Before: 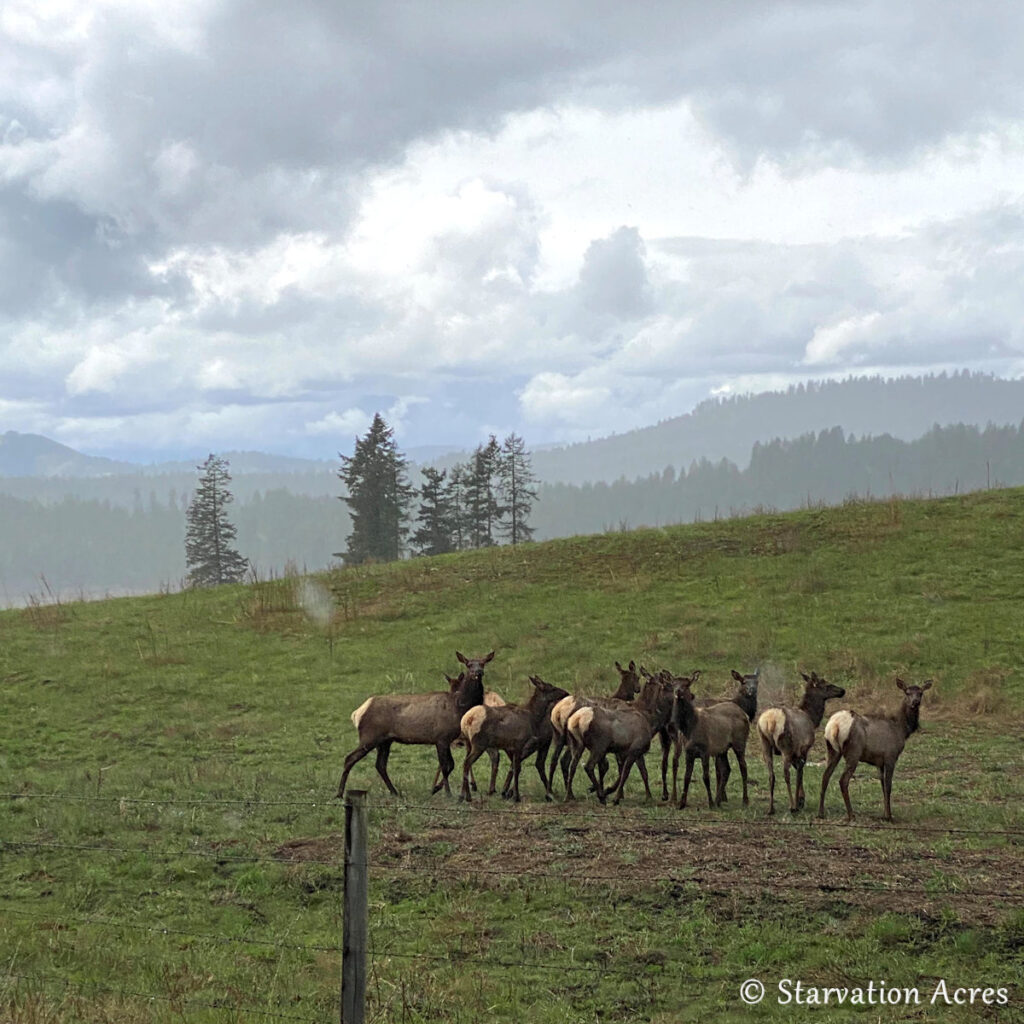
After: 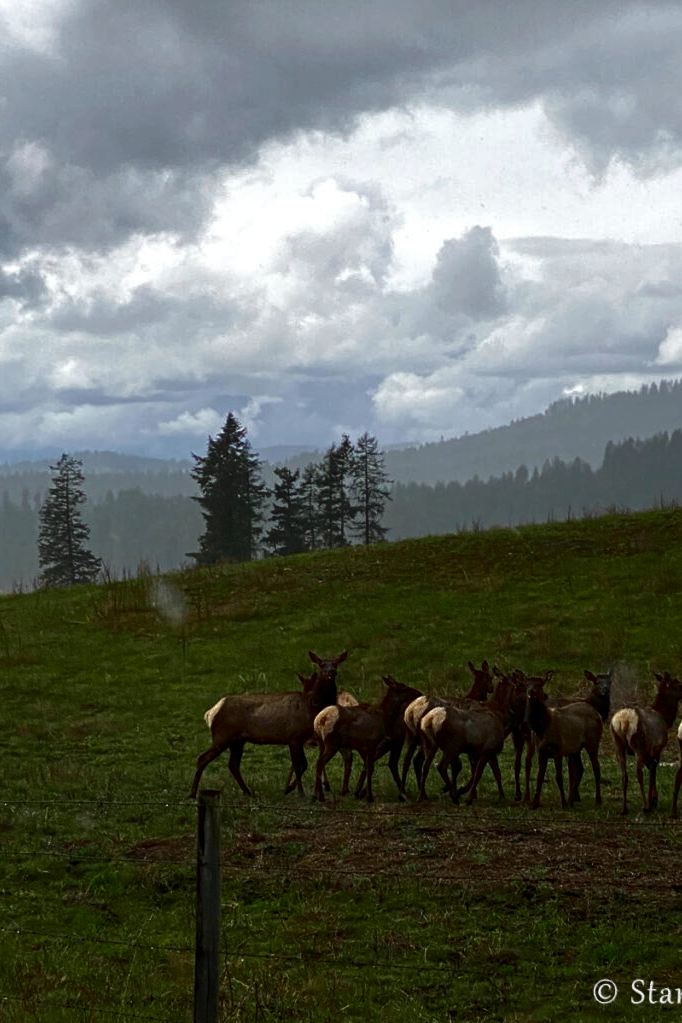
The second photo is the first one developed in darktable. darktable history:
crop and rotate: left 14.436%, right 18.898%
contrast brightness saturation: brightness -0.52
